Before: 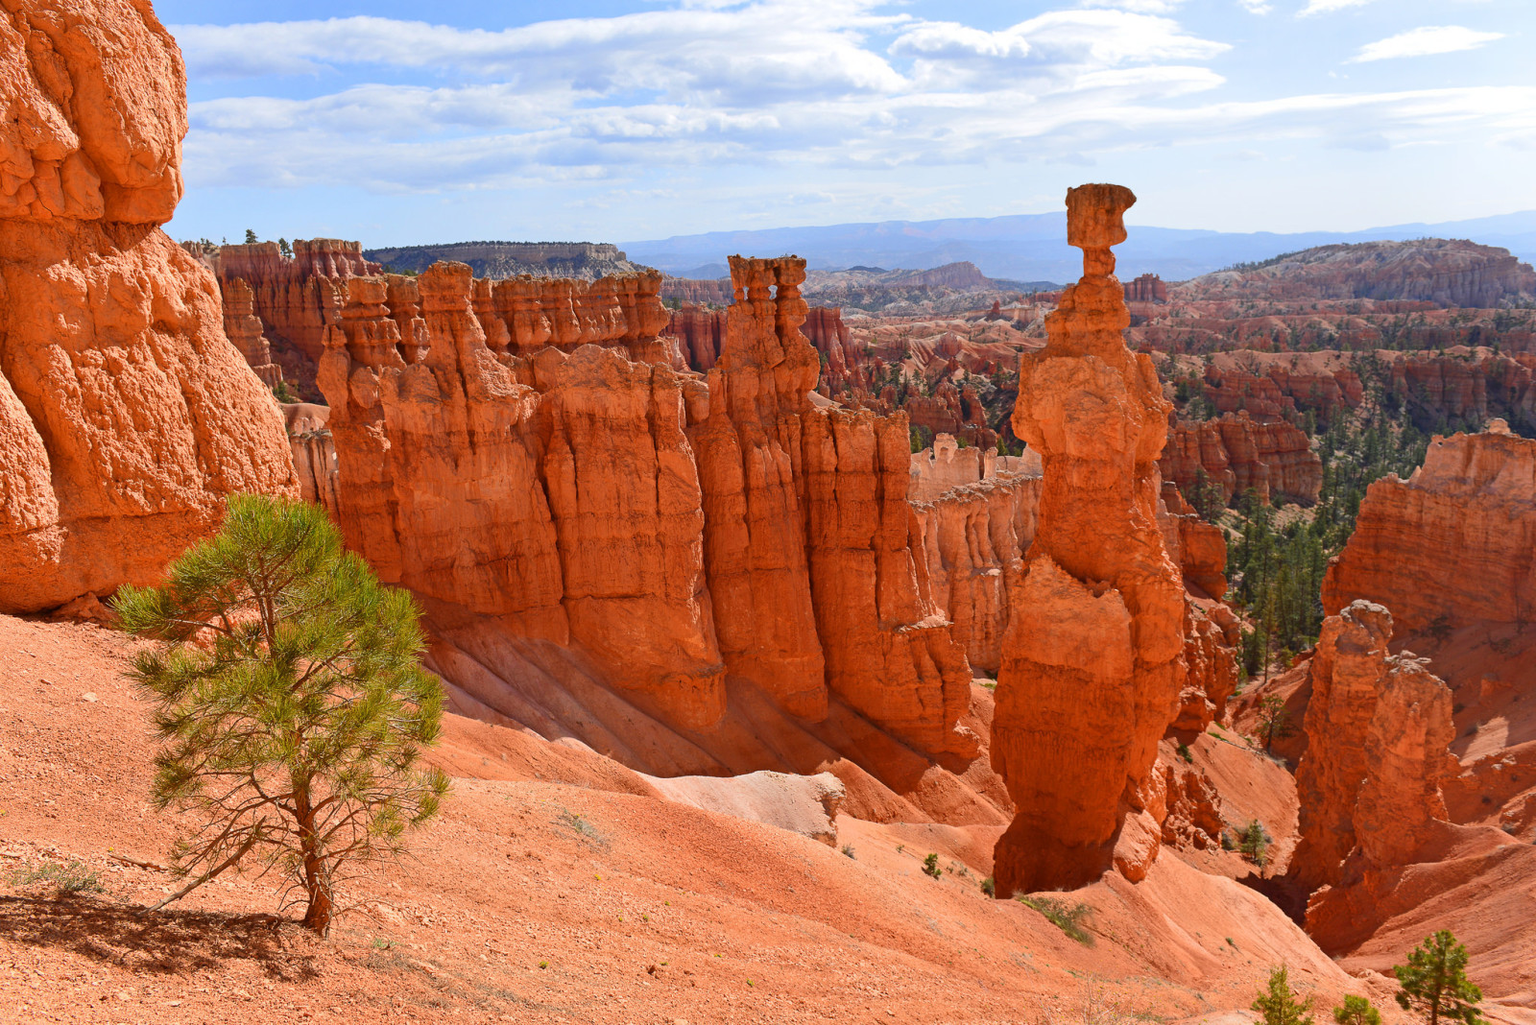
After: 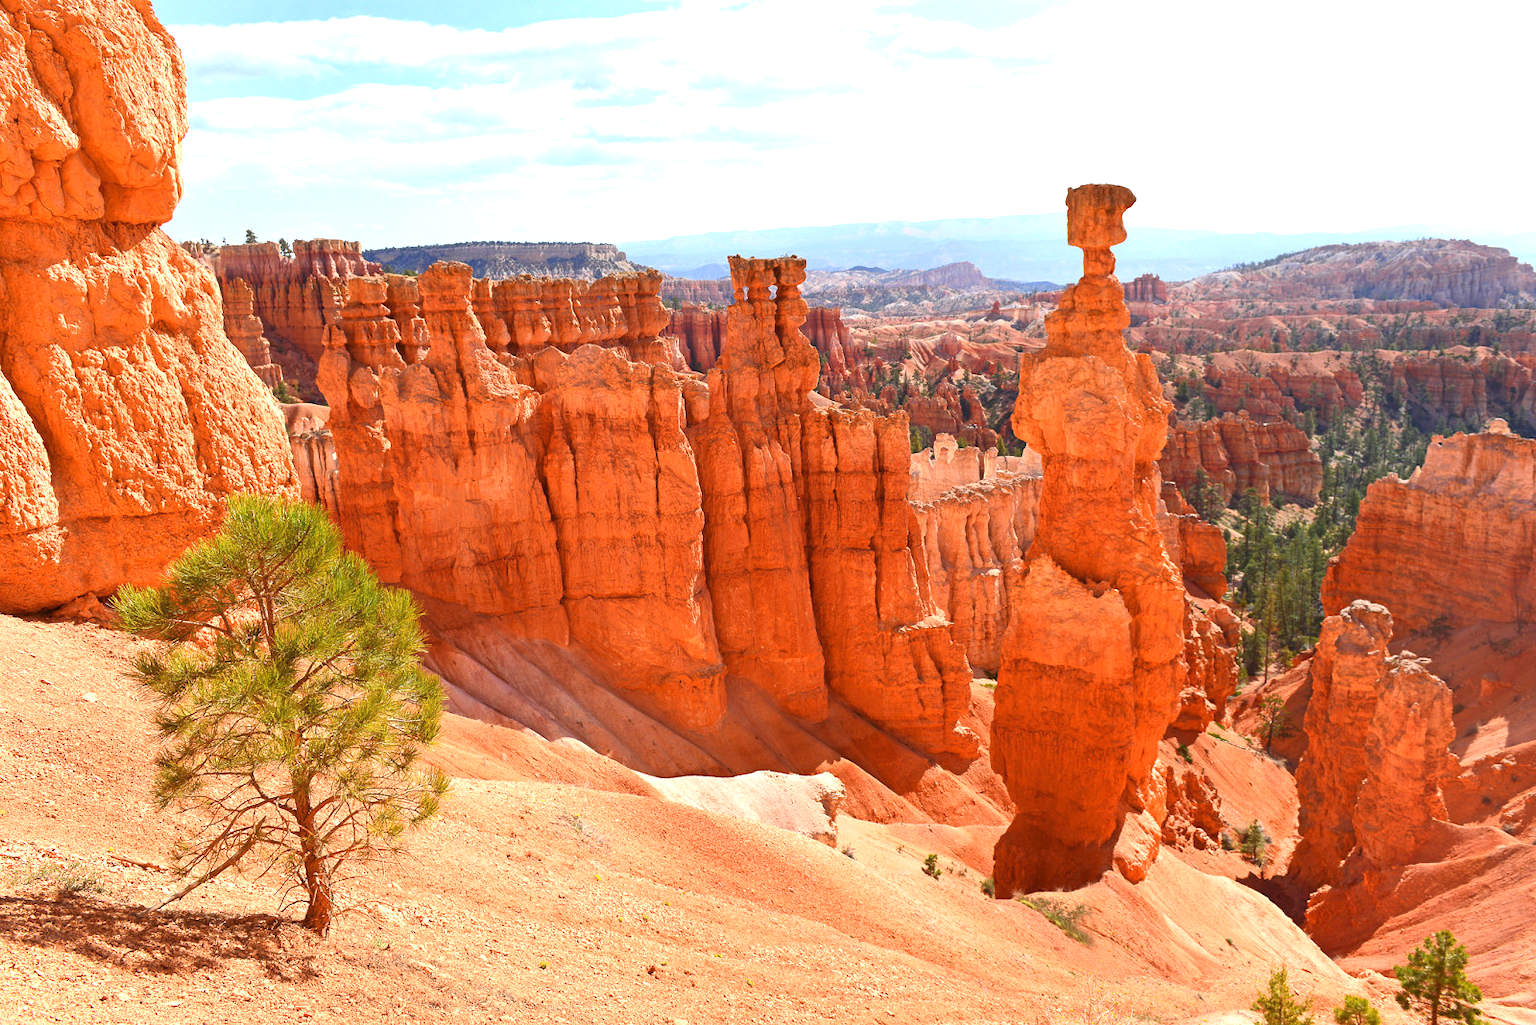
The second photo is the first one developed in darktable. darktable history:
exposure: black level correction 0, exposure 0.862 EV, compensate highlight preservation false
